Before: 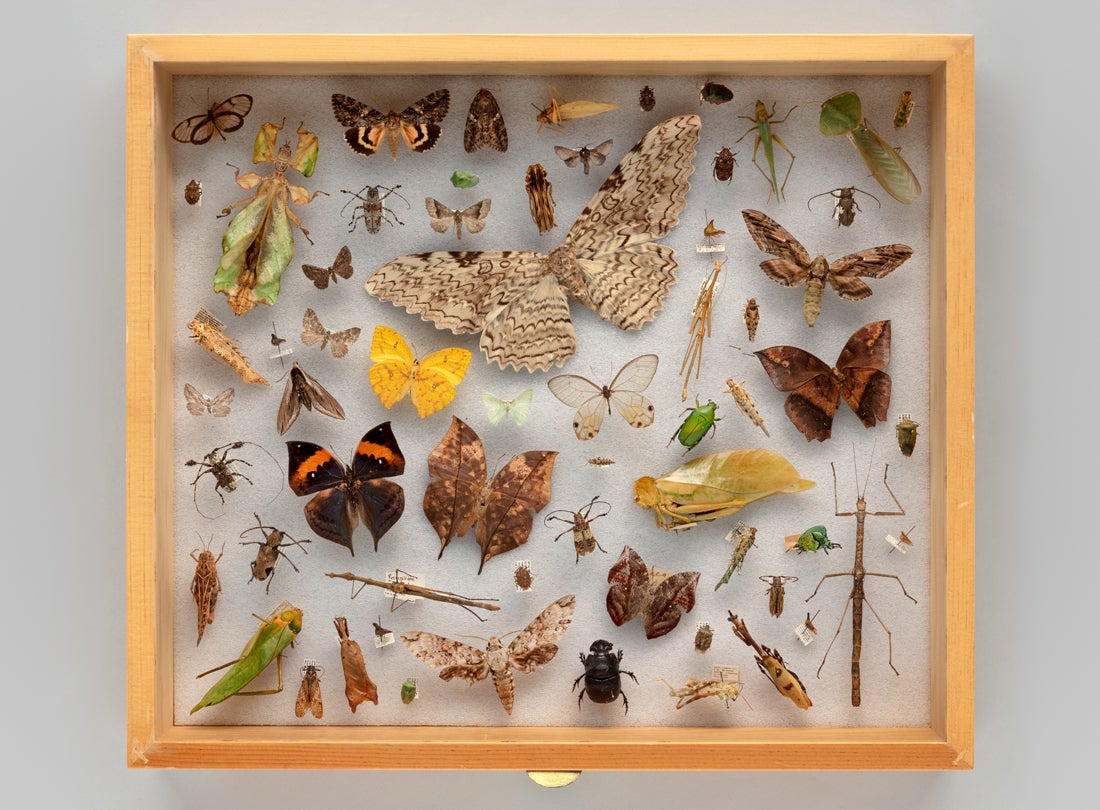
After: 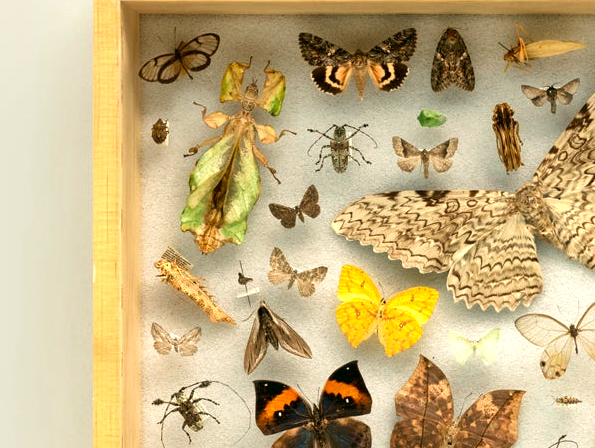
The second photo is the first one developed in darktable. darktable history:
exposure: exposure 0.562 EV, compensate highlight preservation false
crop and rotate: left 3.051%, top 7.536%, right 42.788%, bottom 37.096%
velvia: on, module defaults
local contrast: mode bilateral grid, contrast 20, coarseness 49, detail 127%, midtone range 0.2
color correction: highlights a* -0.473, highlights b* 9.33, shadows a* -9.37, shadows b* 1.43
